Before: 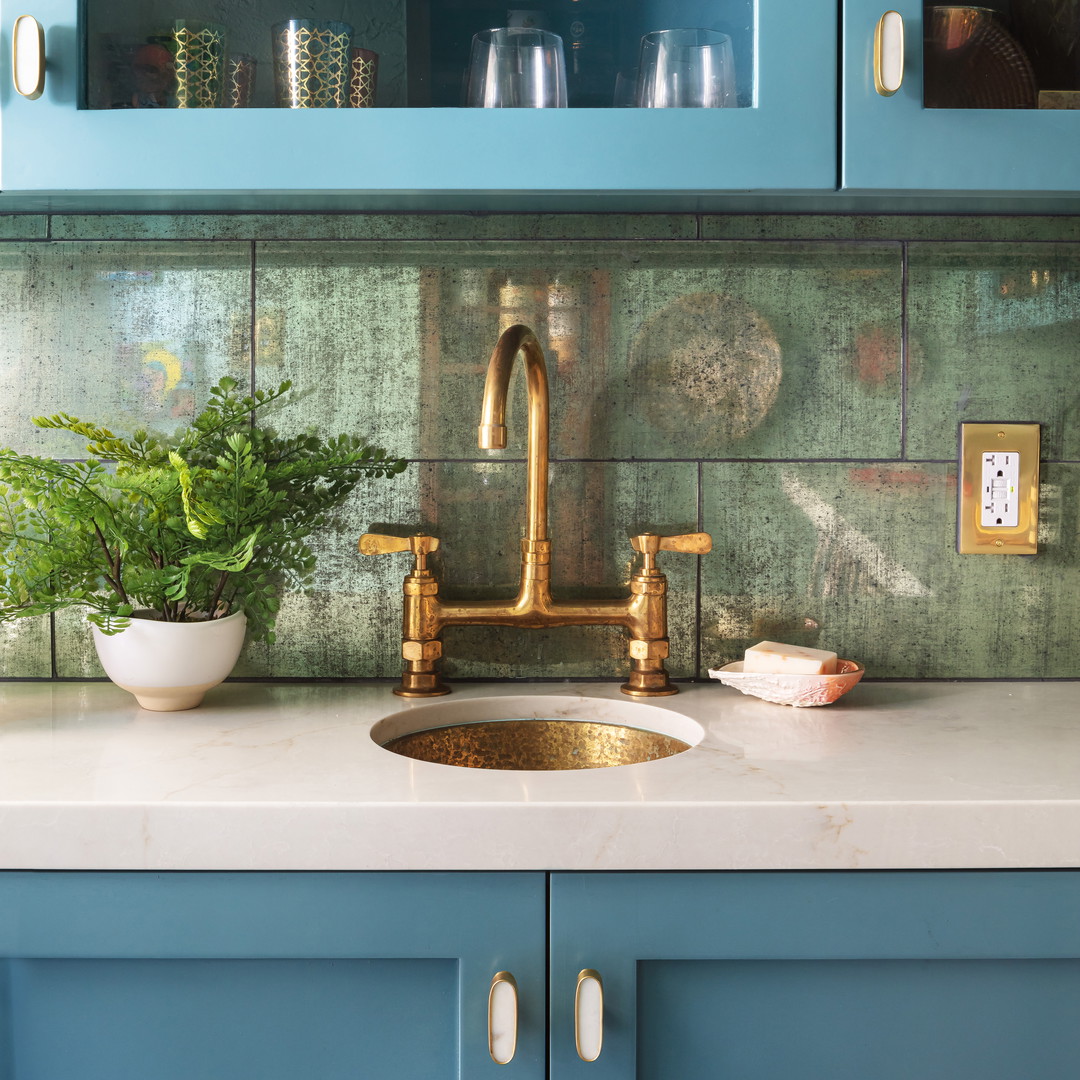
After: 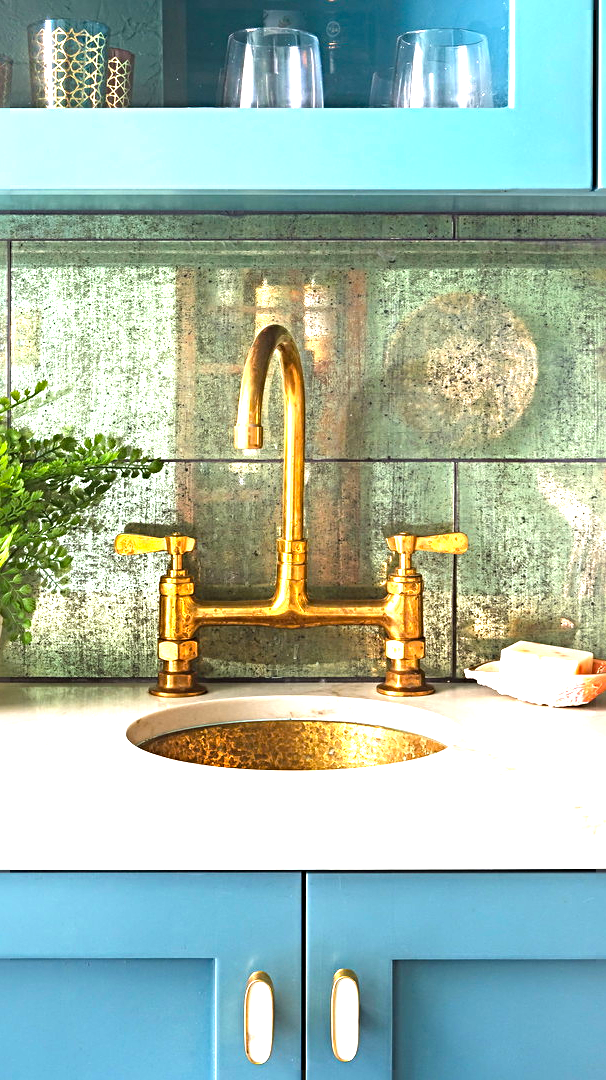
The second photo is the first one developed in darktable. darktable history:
exposure: black level correction 0, exposure 1.387 EV, compensate exposure bias true, compensate highlight preservation false
crop and rotate: left 22.618%, right 21.261%
color balance rgb: linear chroma grading › global chroma 8.683%, perceptual saturation grading › global saturation 14.606%
sharpen: radius 3.988
